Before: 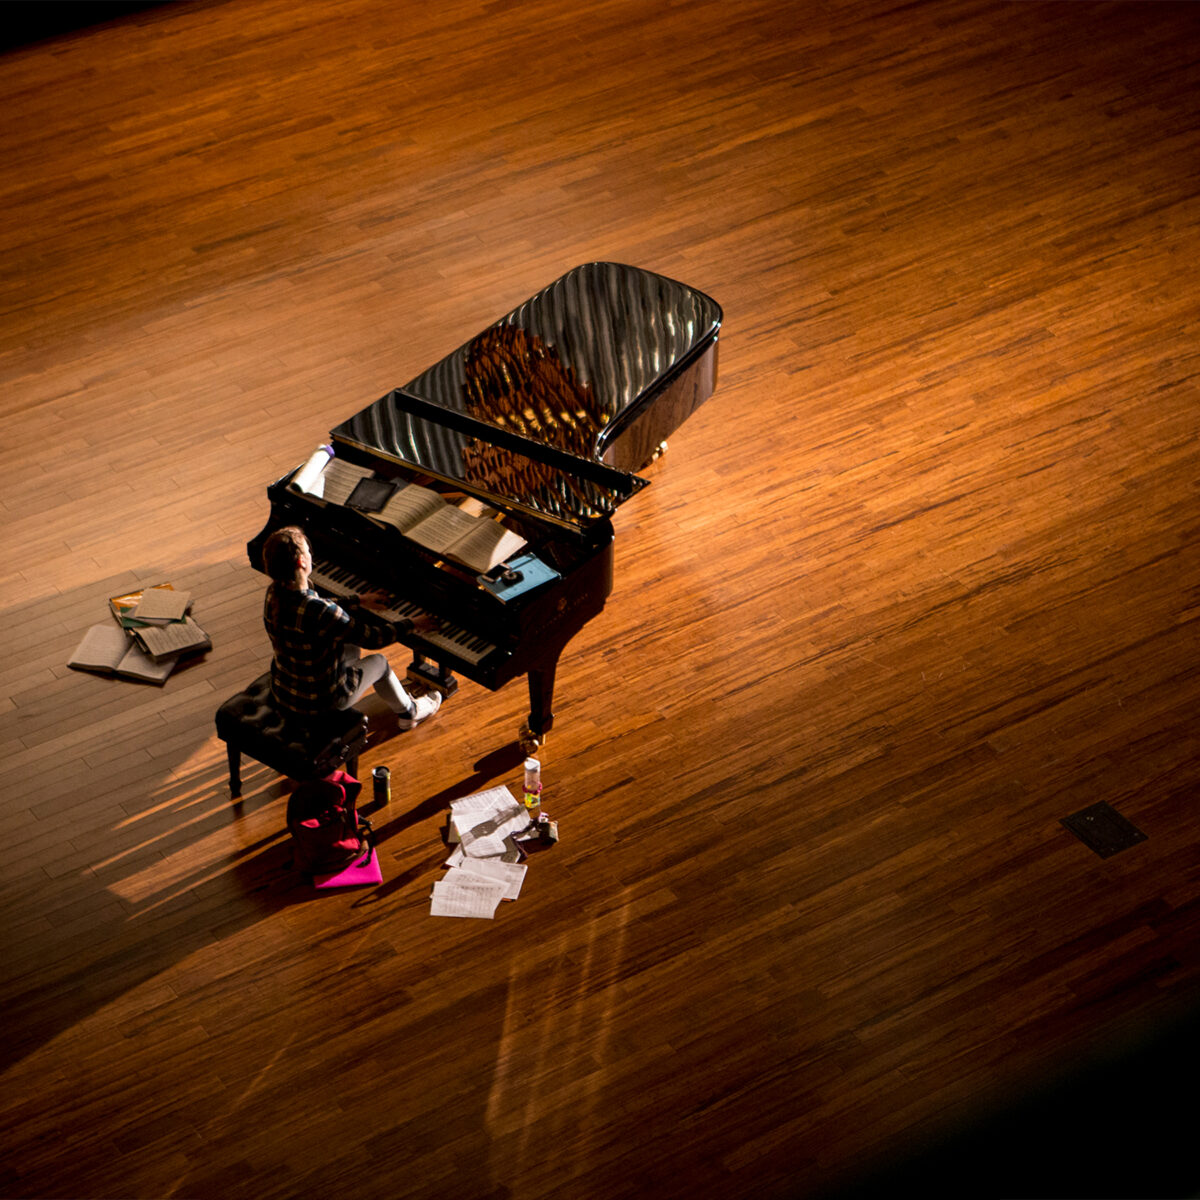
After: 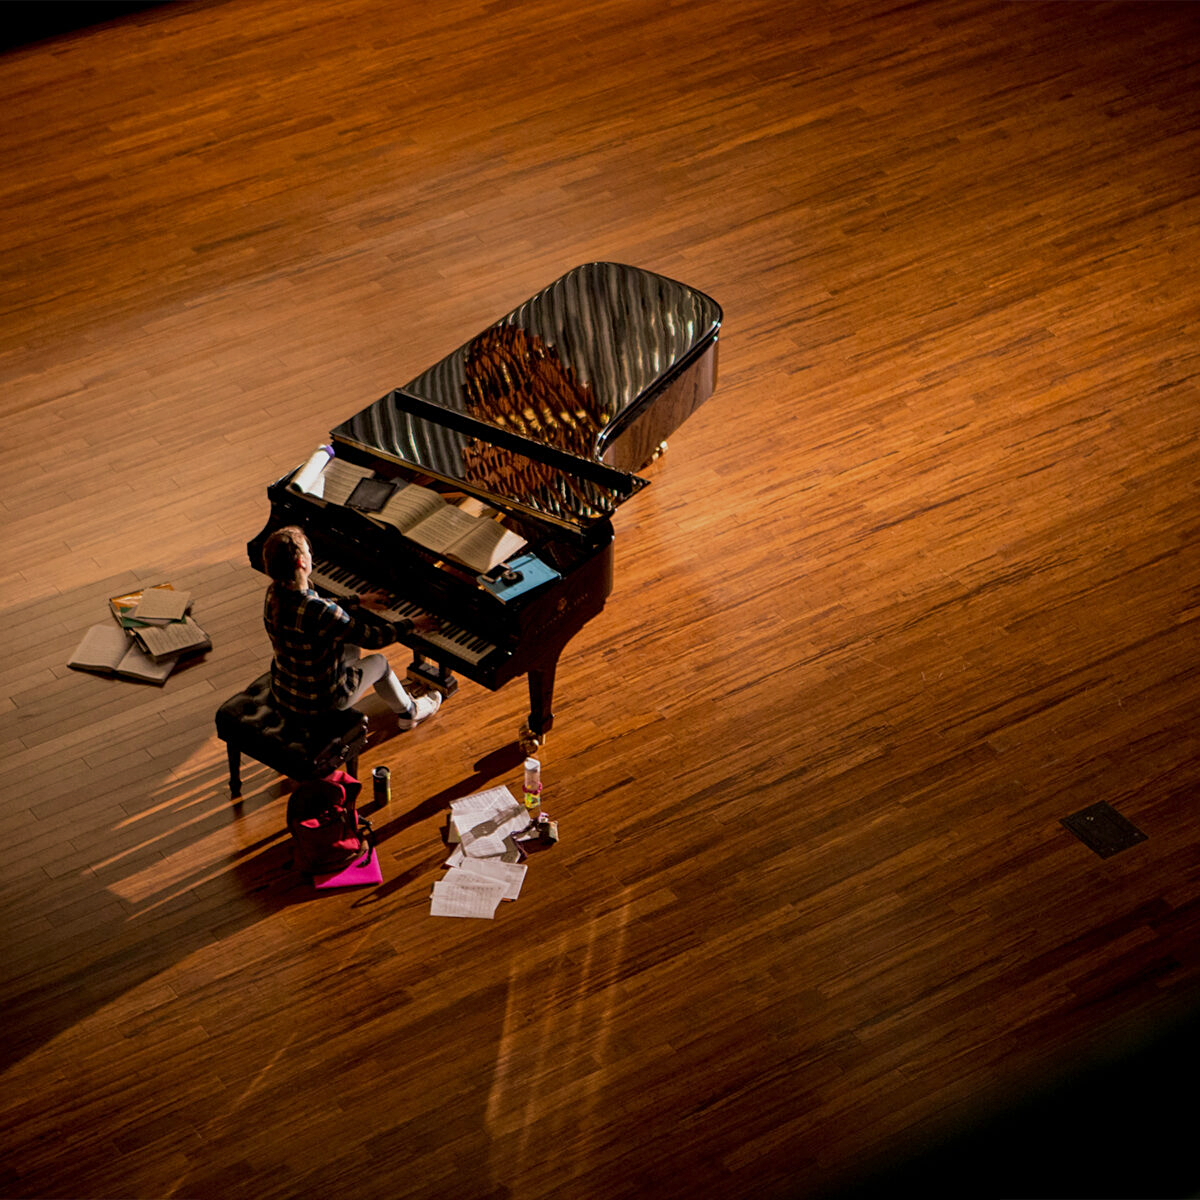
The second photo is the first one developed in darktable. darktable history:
sharpen: amount 0.2
tone equalizer: -8 EV 0.25 EV, -7 EV 0.417 EV, -6 EV 0.417 EV, -5 EV 0.25 EV, -3 EV -0.25 EV, -2 EV -0.417 EV, -1 EV -0.417 EV, +0 EV -0.25 EV, edges refinement/feathering 500, mask exposure compensation -1.57 EV, preserve details guided filter
velvia: on, module defaults
